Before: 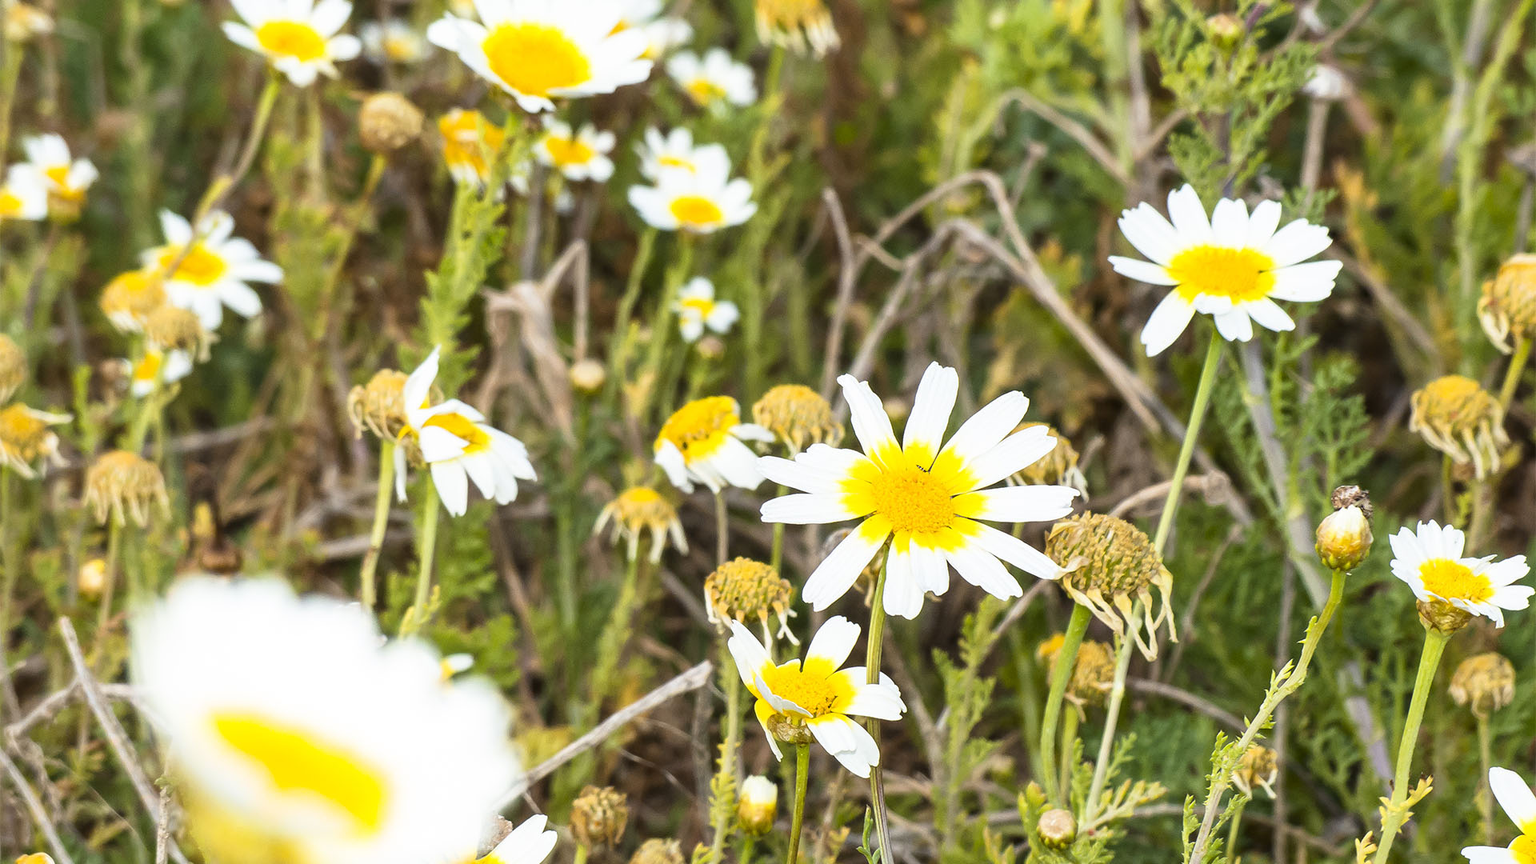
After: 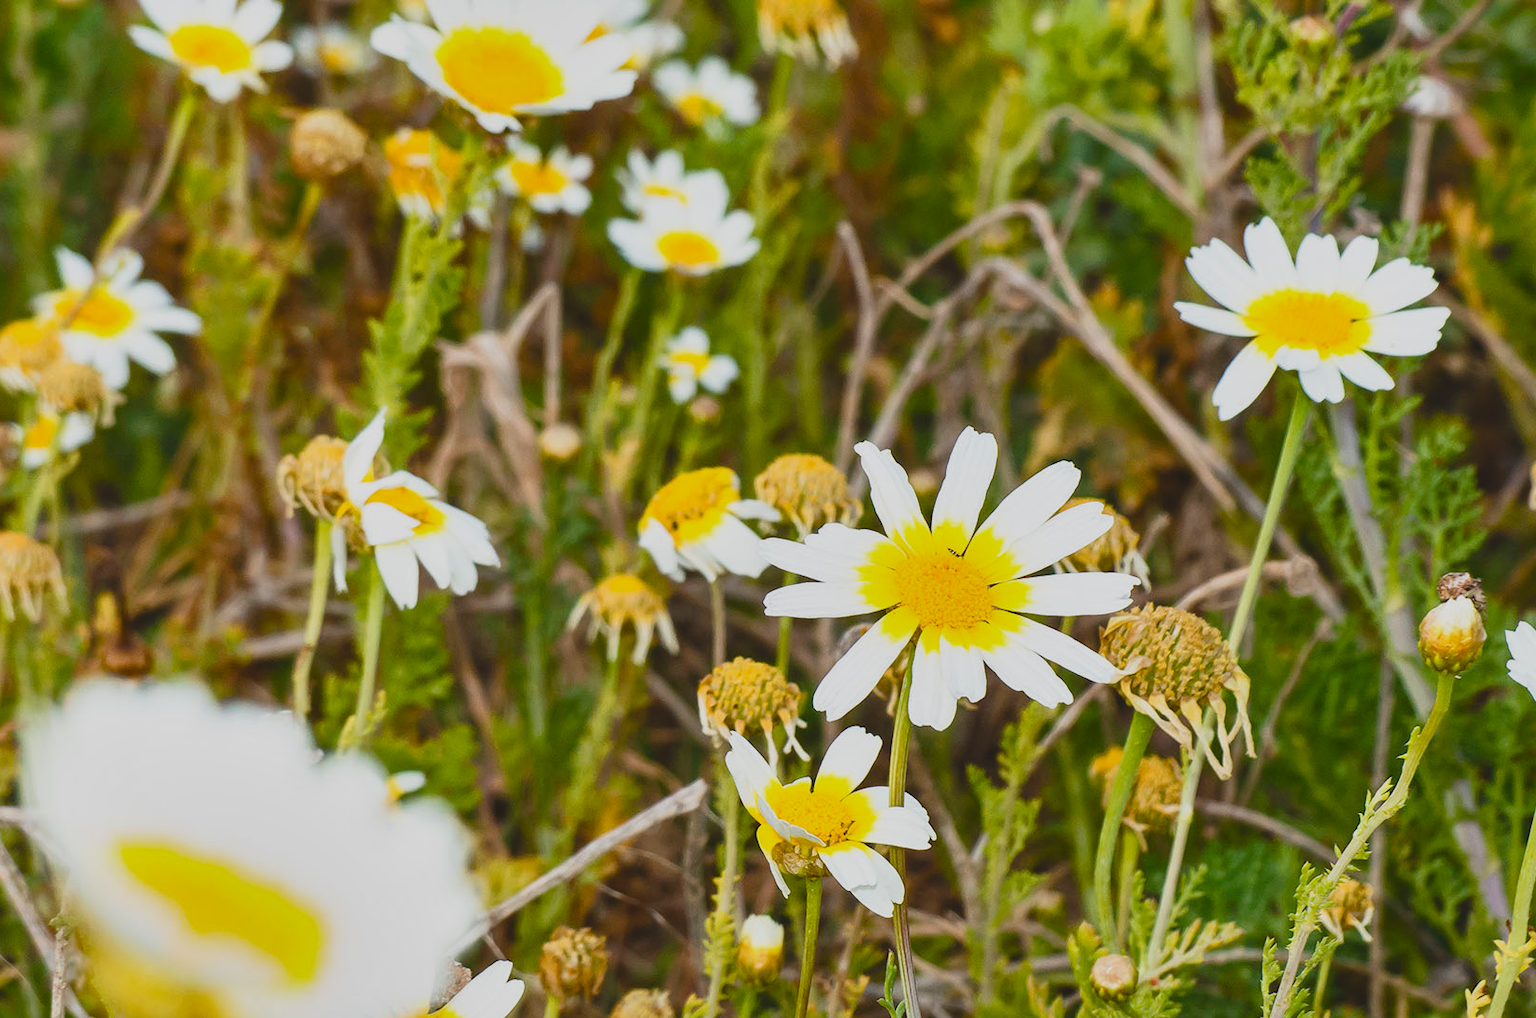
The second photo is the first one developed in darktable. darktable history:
crop: left 7.375%, right 7.788%
shadows and highlights: soften with gaussian
color balance rgb: perceptual saturation grading › global saturation 20%, perceptual saturation grading › highlights -24.713%, perceptual saturation grading › shadows 50.284%
exposure: black level correction -0.015, exposure -0.509 EV, compensate exposure bias true, compensate highlight preservation false
